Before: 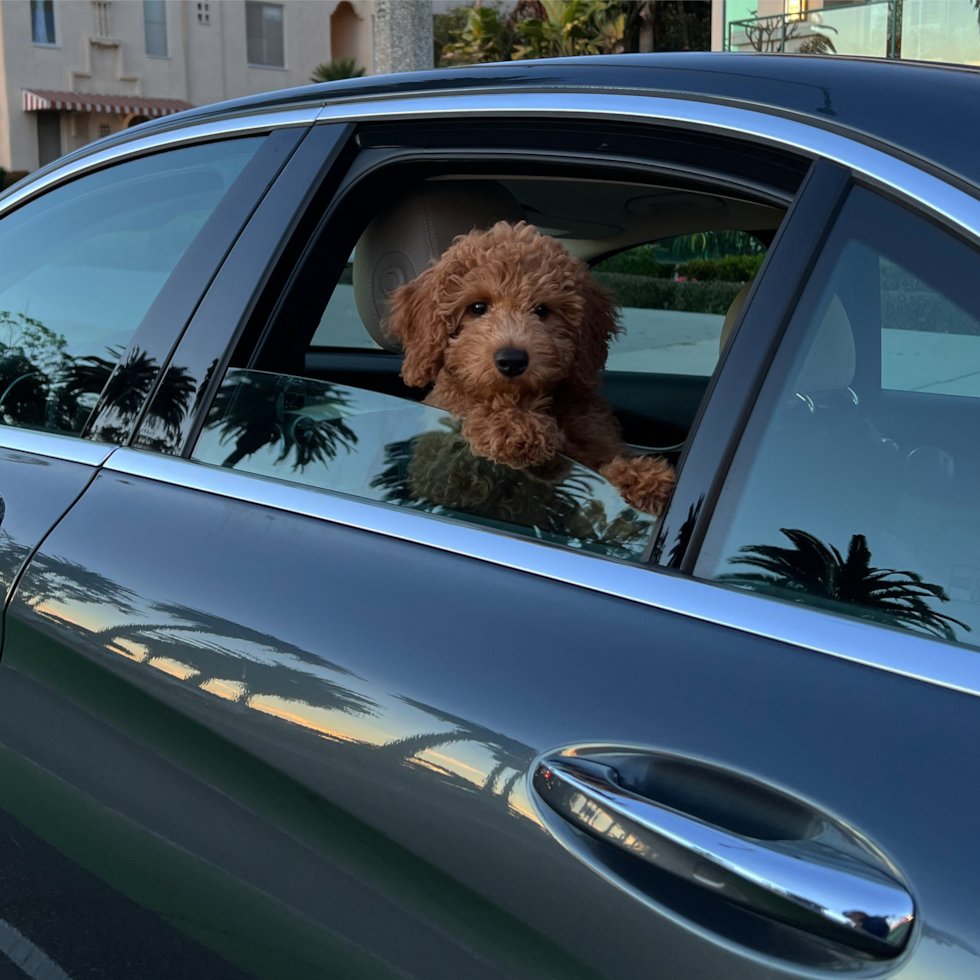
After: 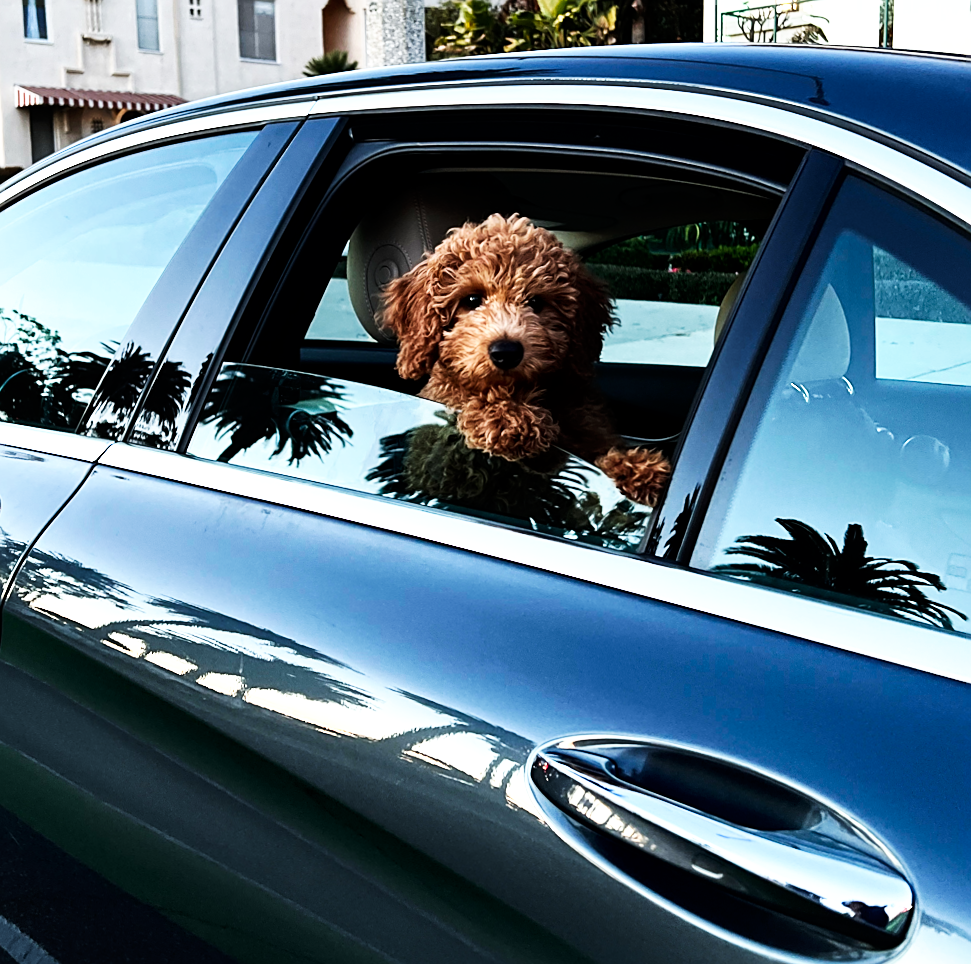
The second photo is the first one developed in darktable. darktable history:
sharpen: on, module defaults
base curve: curves: ch0 [(0, 0) (0.007, 0.004) (0.027, 0.03) (0.046, 0.07) (0.207, 0.54) (0.442, 0.872) (0.673, 0.972) (1, 1)], preserve colors none
local contrast: mode bilateral grid, contrast 20, coarseness 50, detail 120%, midtone range 0.2
tone equalizer: -8 EV -1.08 EV, -7 EV -1.01 EV, -6 EV -0.867 EV, -5 EV -0.578 EV, -3 EV 0.578 EV, -2 EV 0.867 EV, -1 EV 1.01 EV, +0 EV 1.08 EV, edges refinement/feathering 500, mask exposure compensation -1.57 EV, preserve details no
rotate and perspective: rotation -0.45°, automatic cropping original format, crop left 0.008, crop right 0.992, crop top 0.012, crop bottom 0.988
